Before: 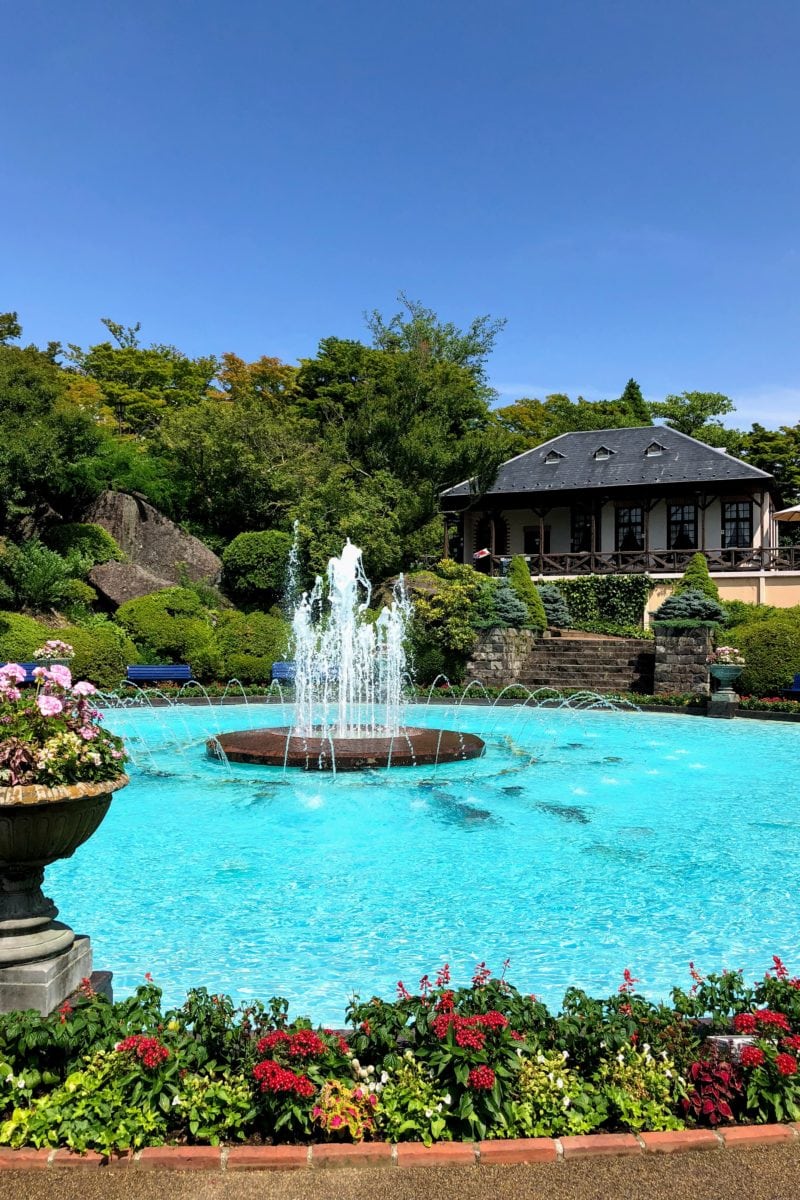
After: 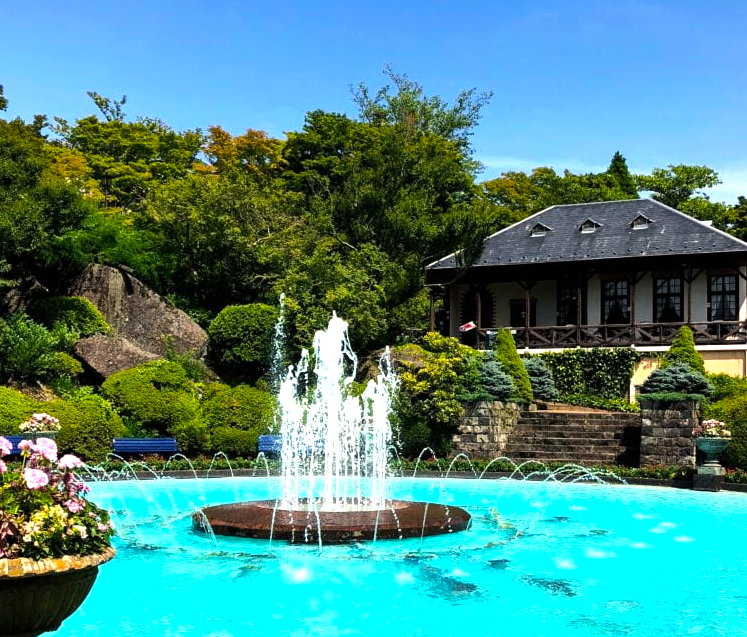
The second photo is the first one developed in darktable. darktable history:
color balance rgb: highlights gain › chroma 2.056%, highlights gain › hue 73.91°, perceptual saturation grading › global saturation 12.108%, perceptual brilliance grading › highlights 20.289%, perceptual brilliance grading › mid-tones 19.862%, perceptual brilliance grading › shadows -20.41%, global vibrance 20%
crop: left 1.787%, top 18.998%, right 4.782%, bottom 27.903%
